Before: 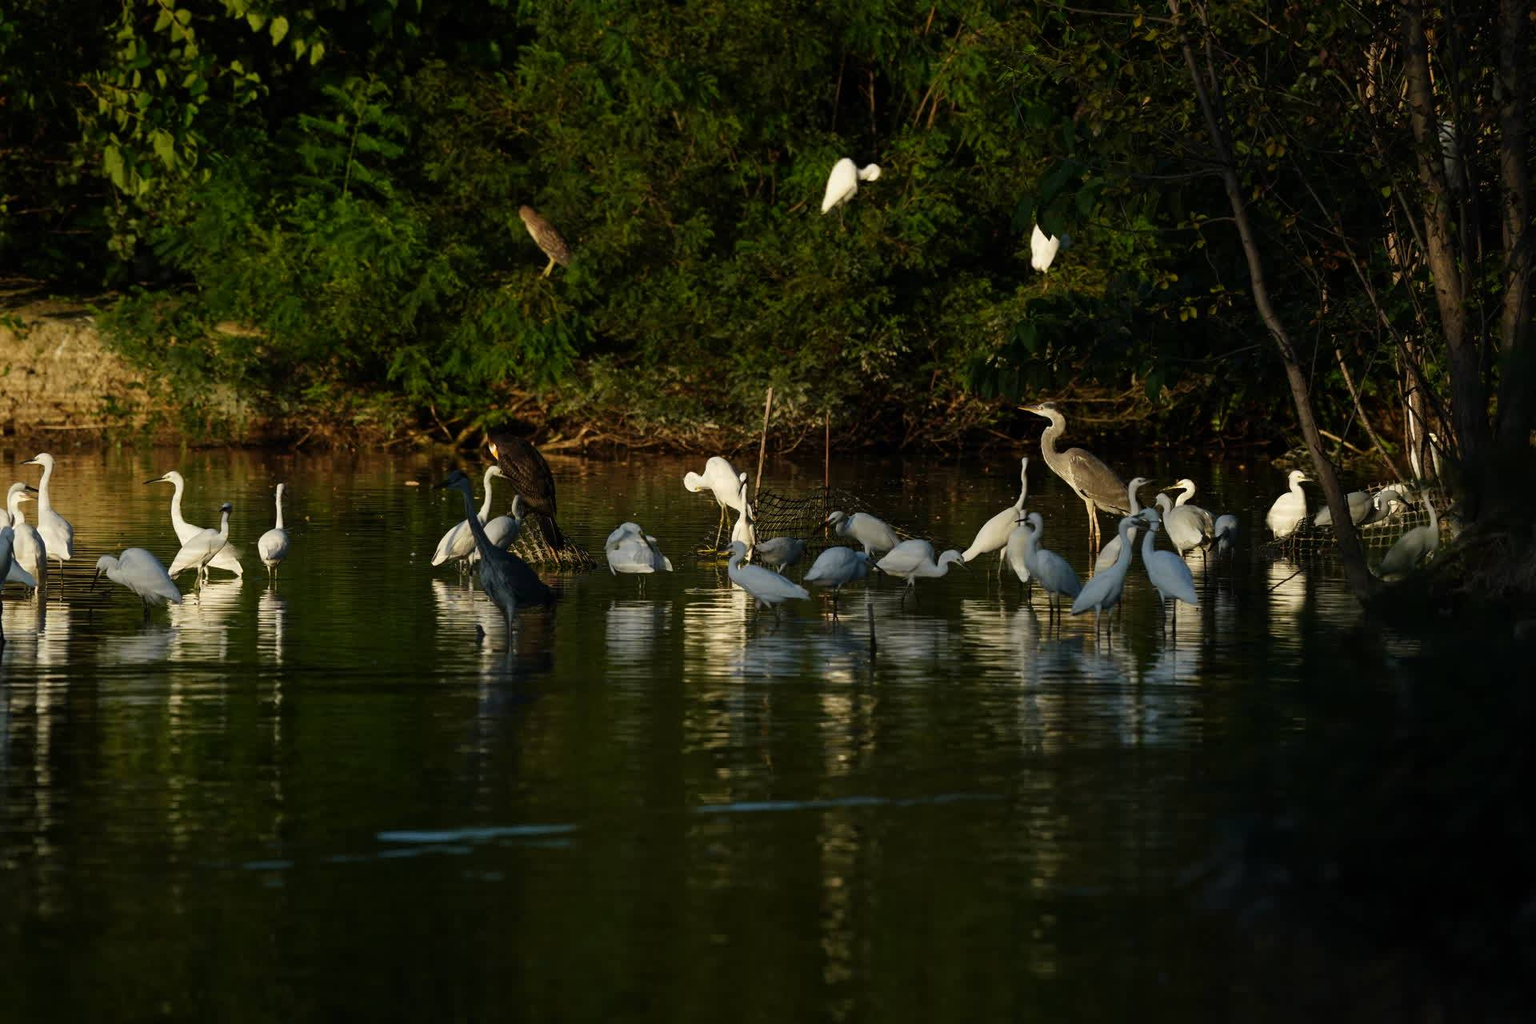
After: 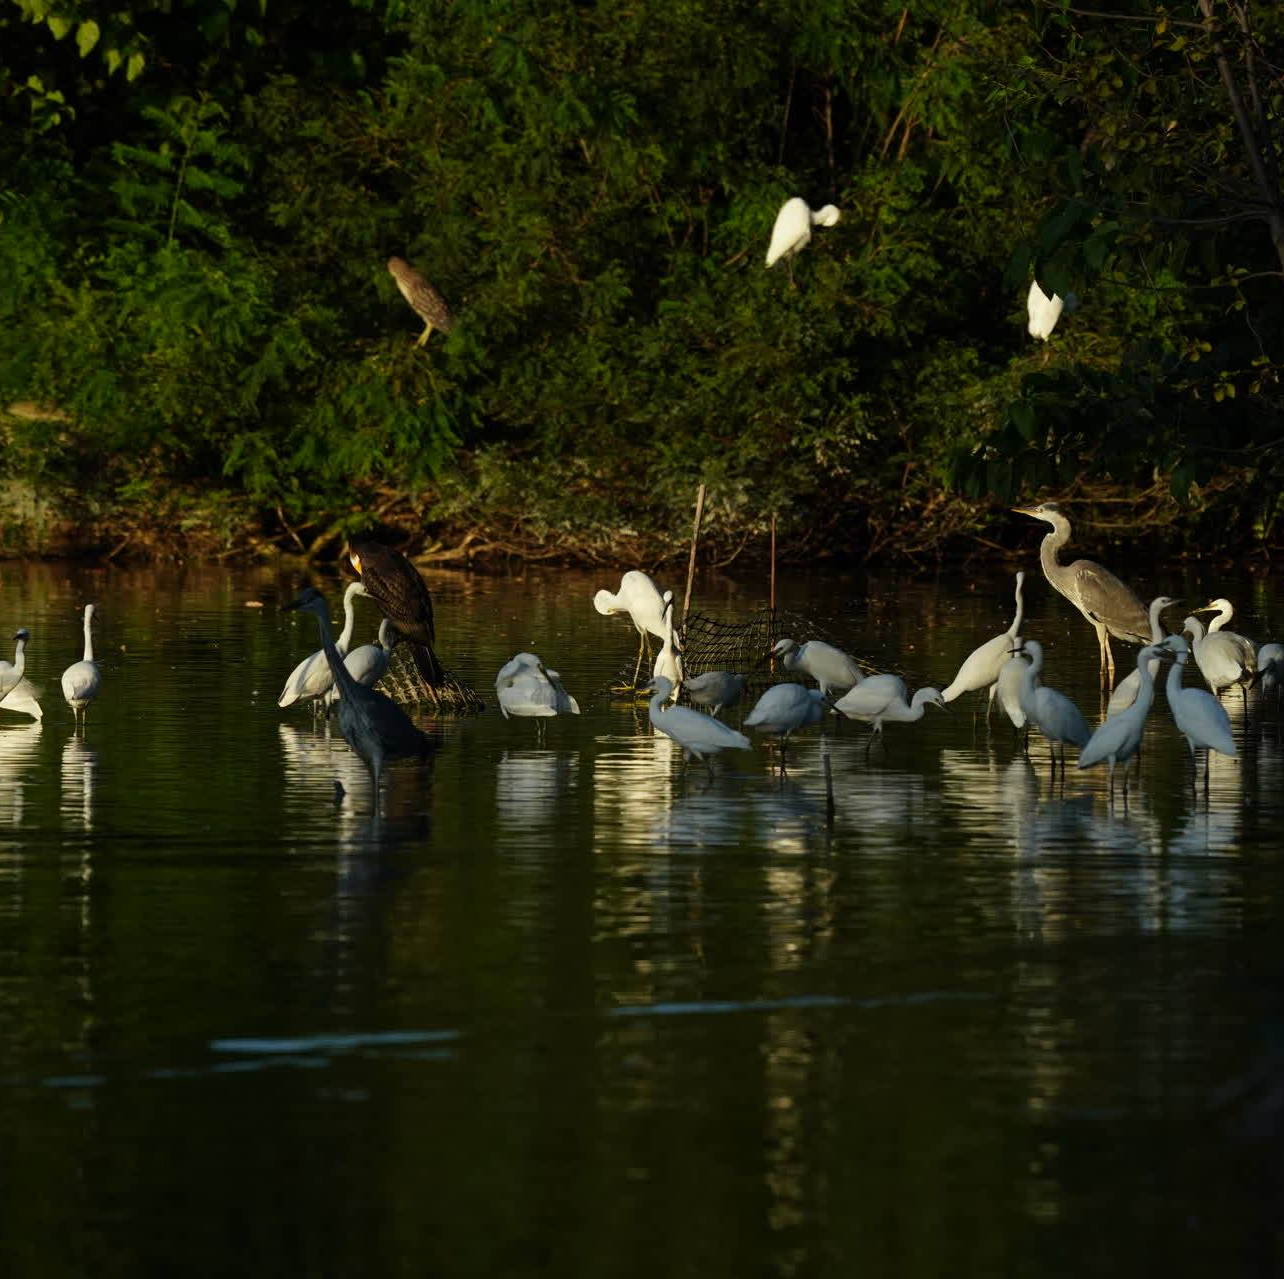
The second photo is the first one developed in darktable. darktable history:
color correction: highlights a* -2.61, highlights b* 2.27
crop and rotate: left 13.625%, right 19.466%
